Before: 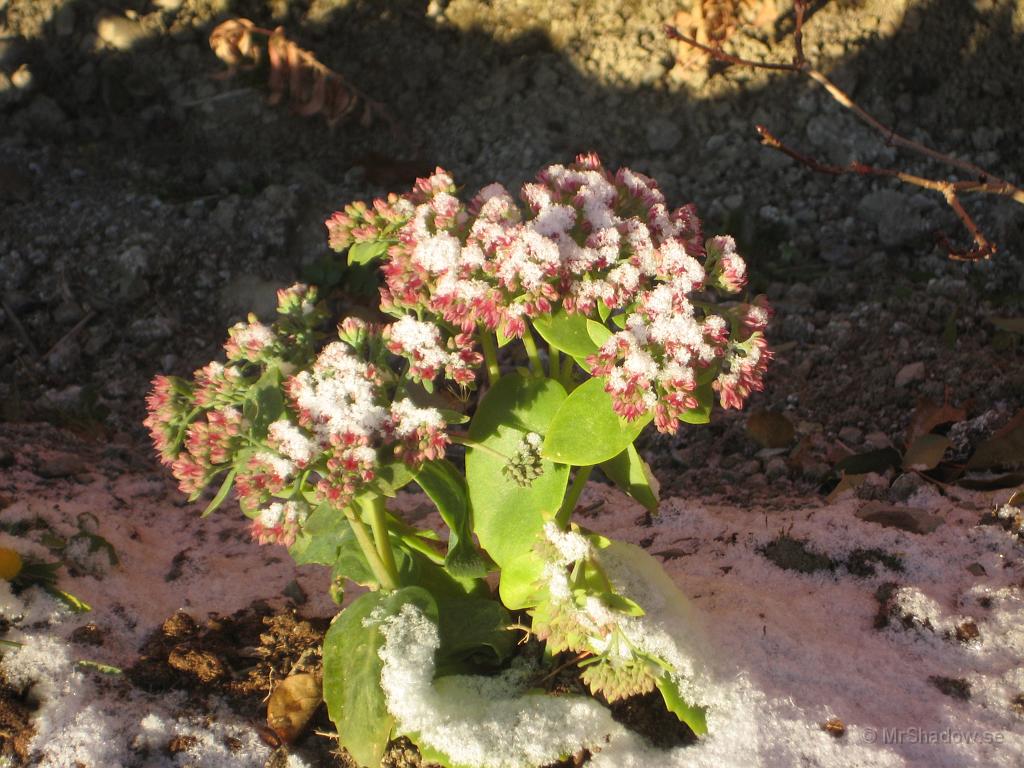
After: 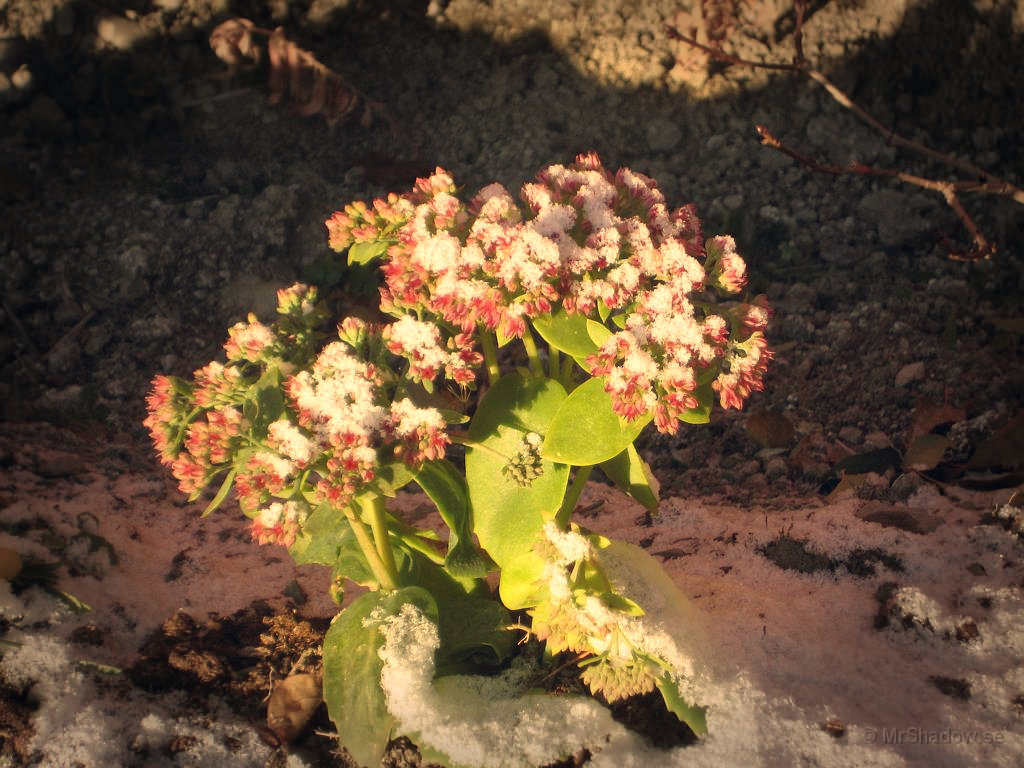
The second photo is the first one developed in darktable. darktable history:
vignetting: fall-off start 66.7%, fall-off radius 39.74%, brightness -0.576, saturation -0.258, automatic ratio true, width/height ratio 0.671, dithering 16-bit output
white balance: red 1.123, blue 0.83
color balance rgb: shadows lift › hue 87.51°, highlights gain › chroma 1.62%, highlights gain › hue 55.1°, global offset › chroma 0.06%, global offset › hue 253.66°, linear chroma grading › global chroma 0.5%
